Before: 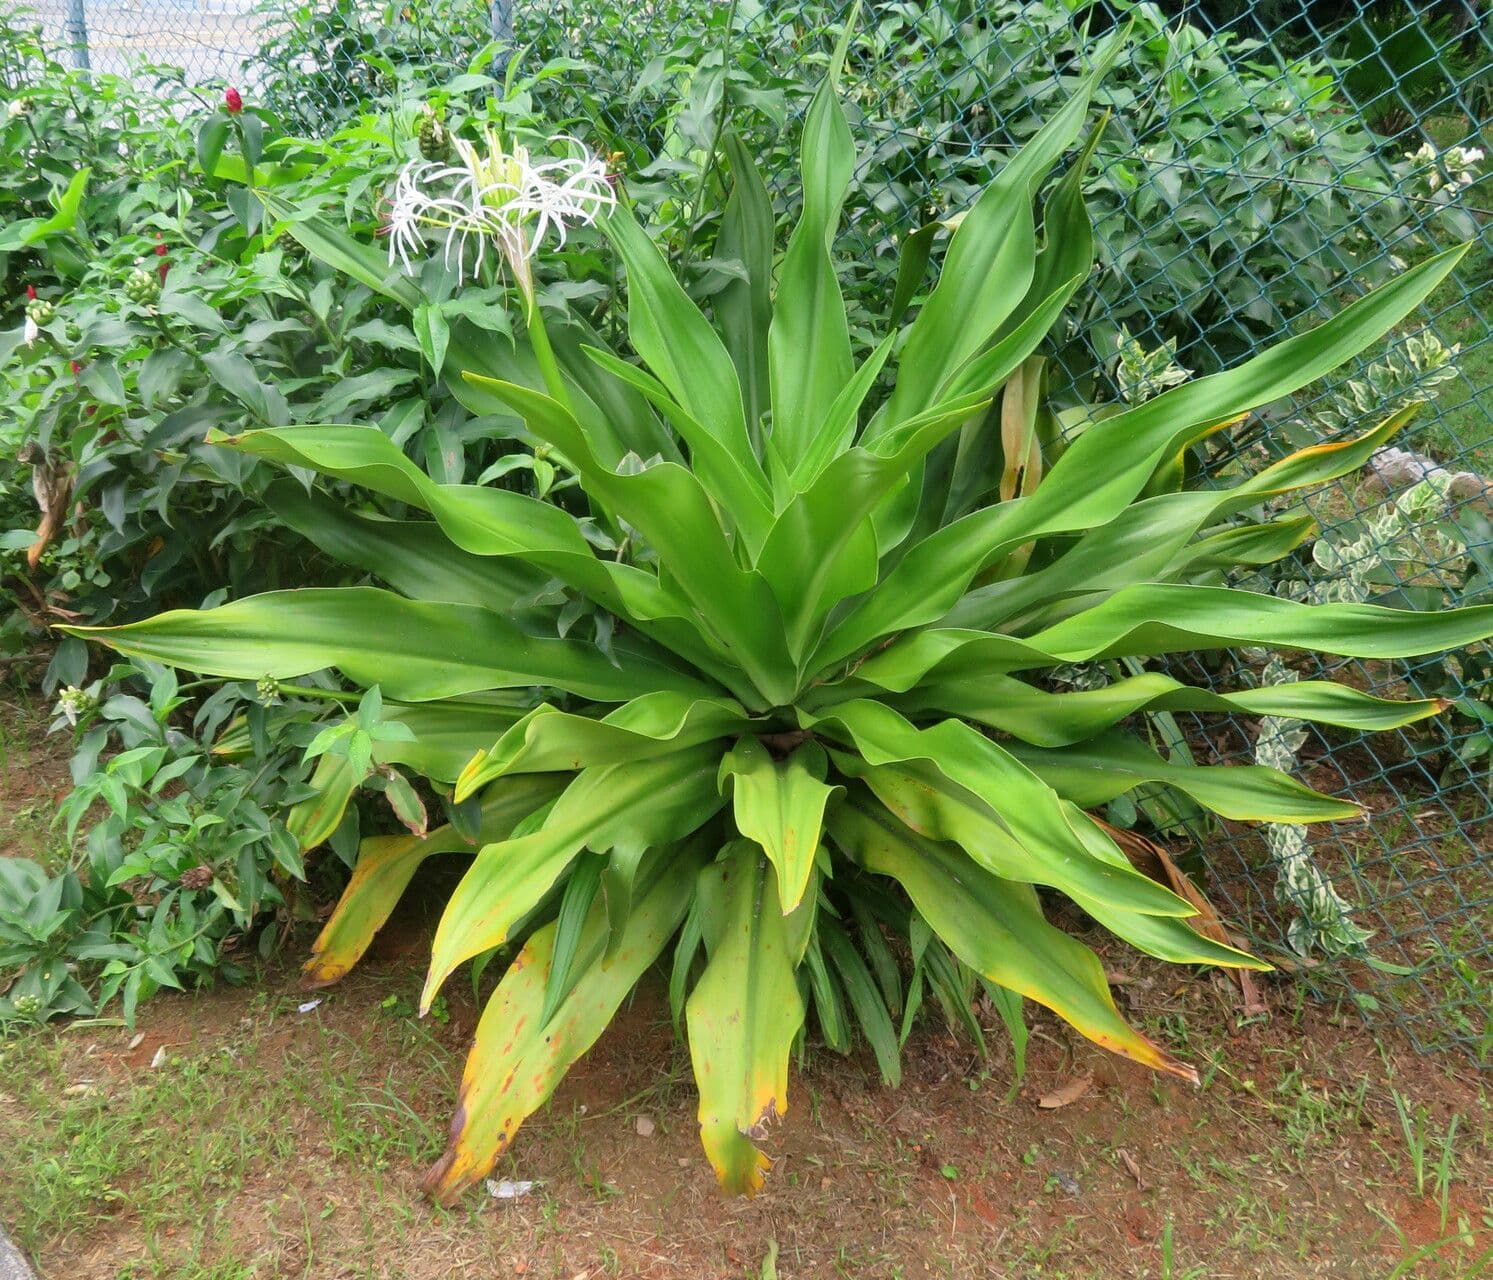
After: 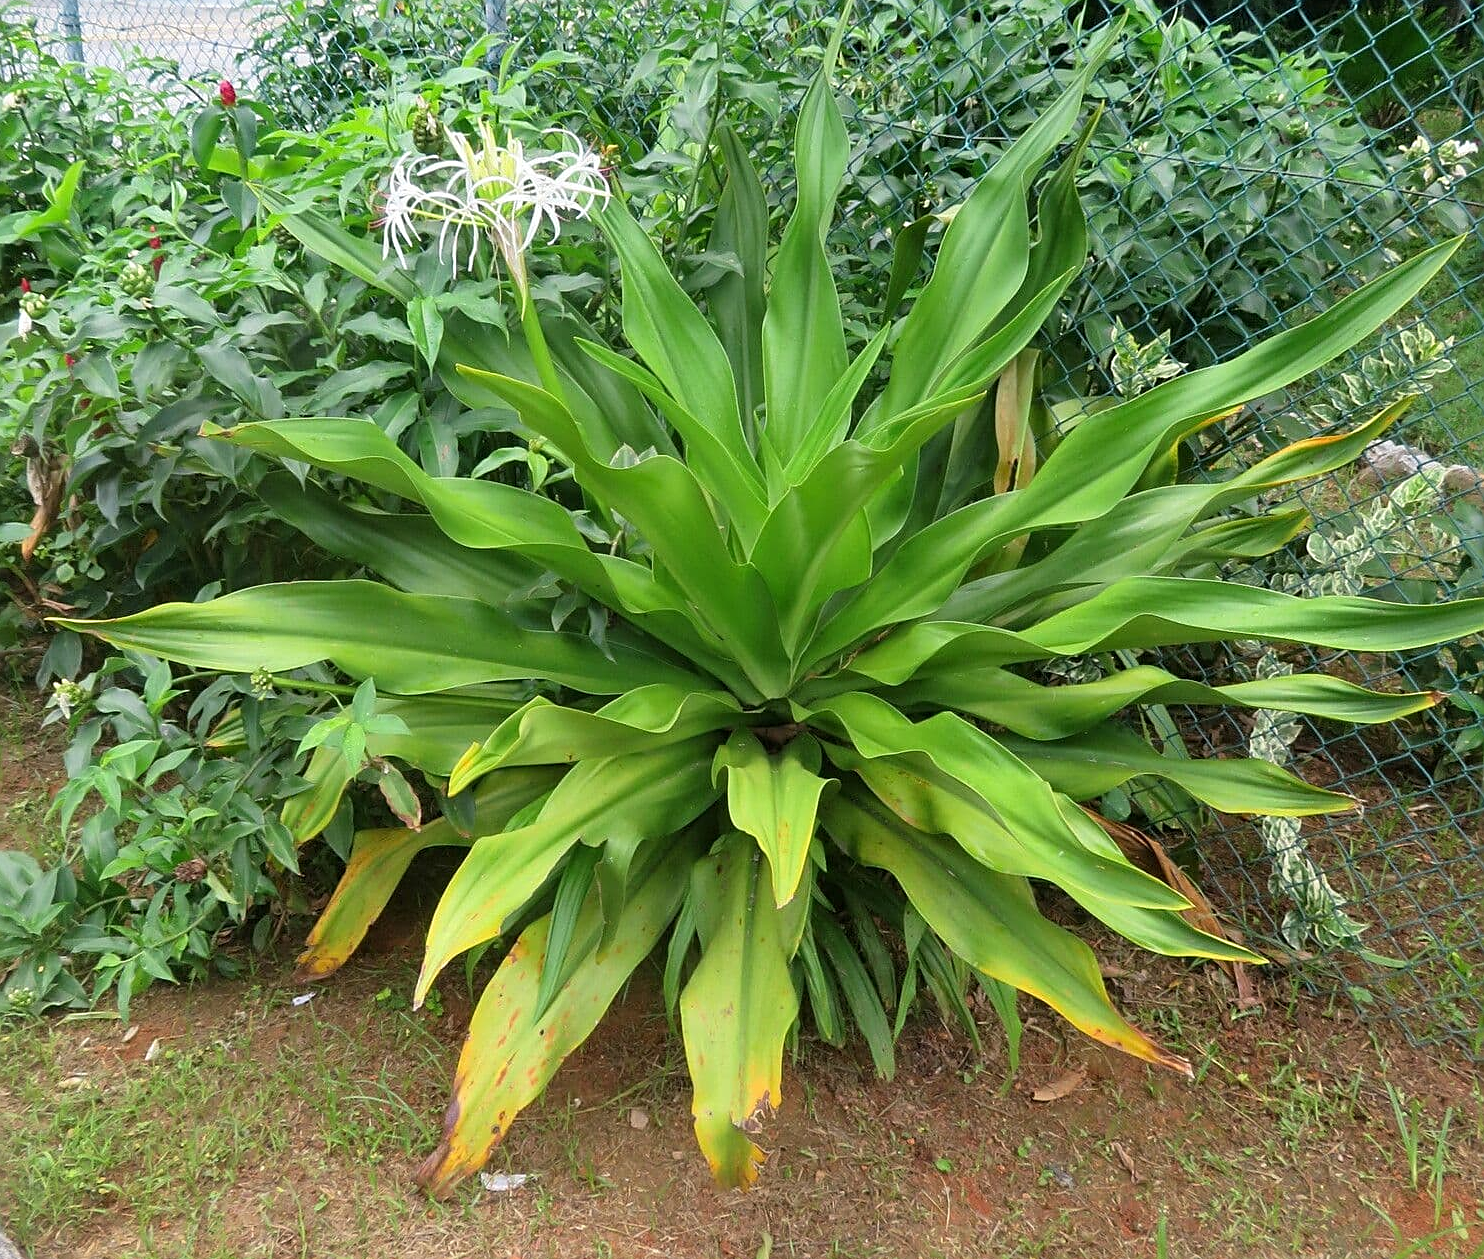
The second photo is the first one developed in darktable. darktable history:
crop: left 0.459%, top 0.612%, right 0.14%, bottom 0.954%
sharpen: on, module defaults
